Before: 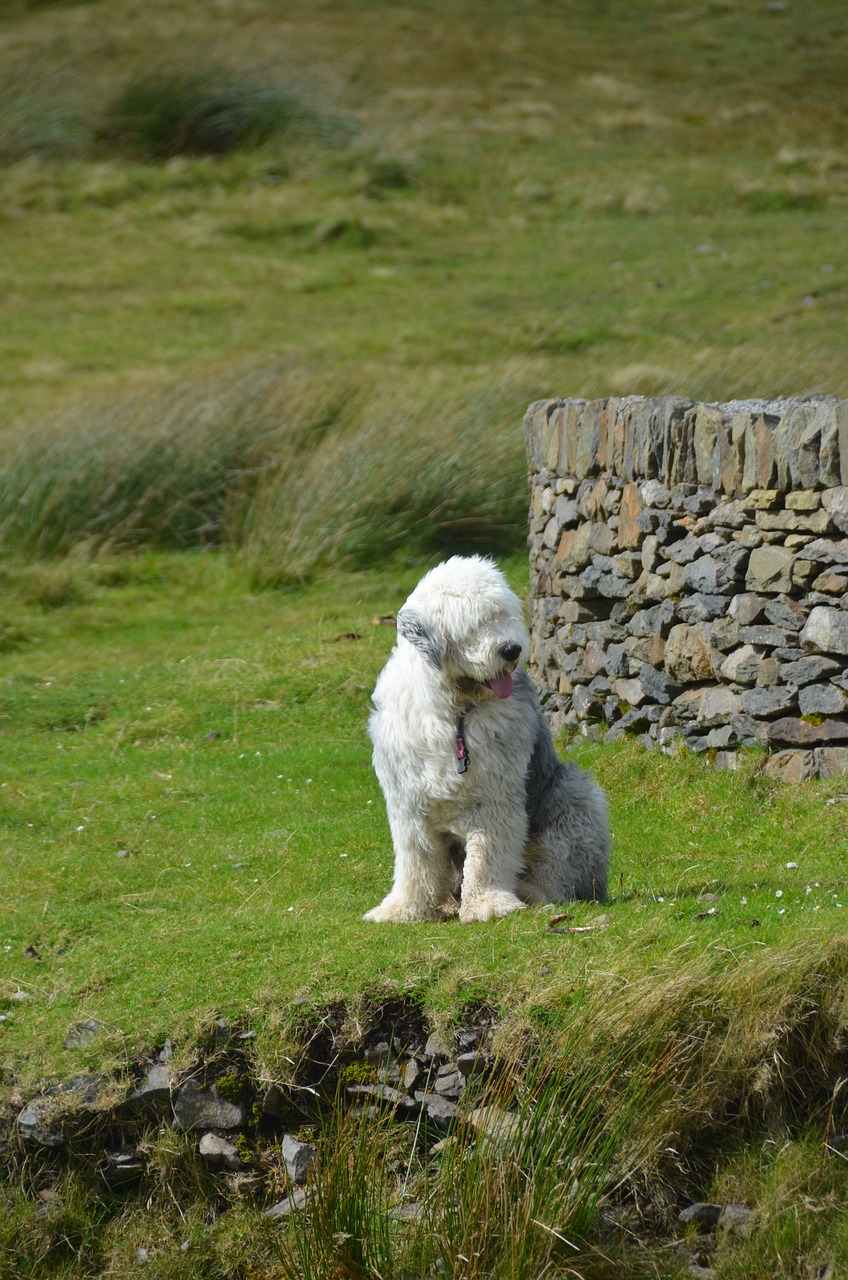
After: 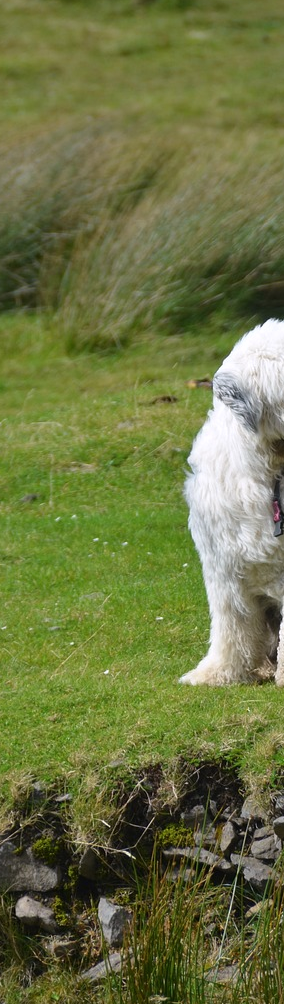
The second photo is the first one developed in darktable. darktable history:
crop and rotate: left 21.77%, top 18.528%, right 44.676%, bottom 2.997%
color calibration: illuminant custom, x 0.348, y 0.366, temperature 4940.58 K
